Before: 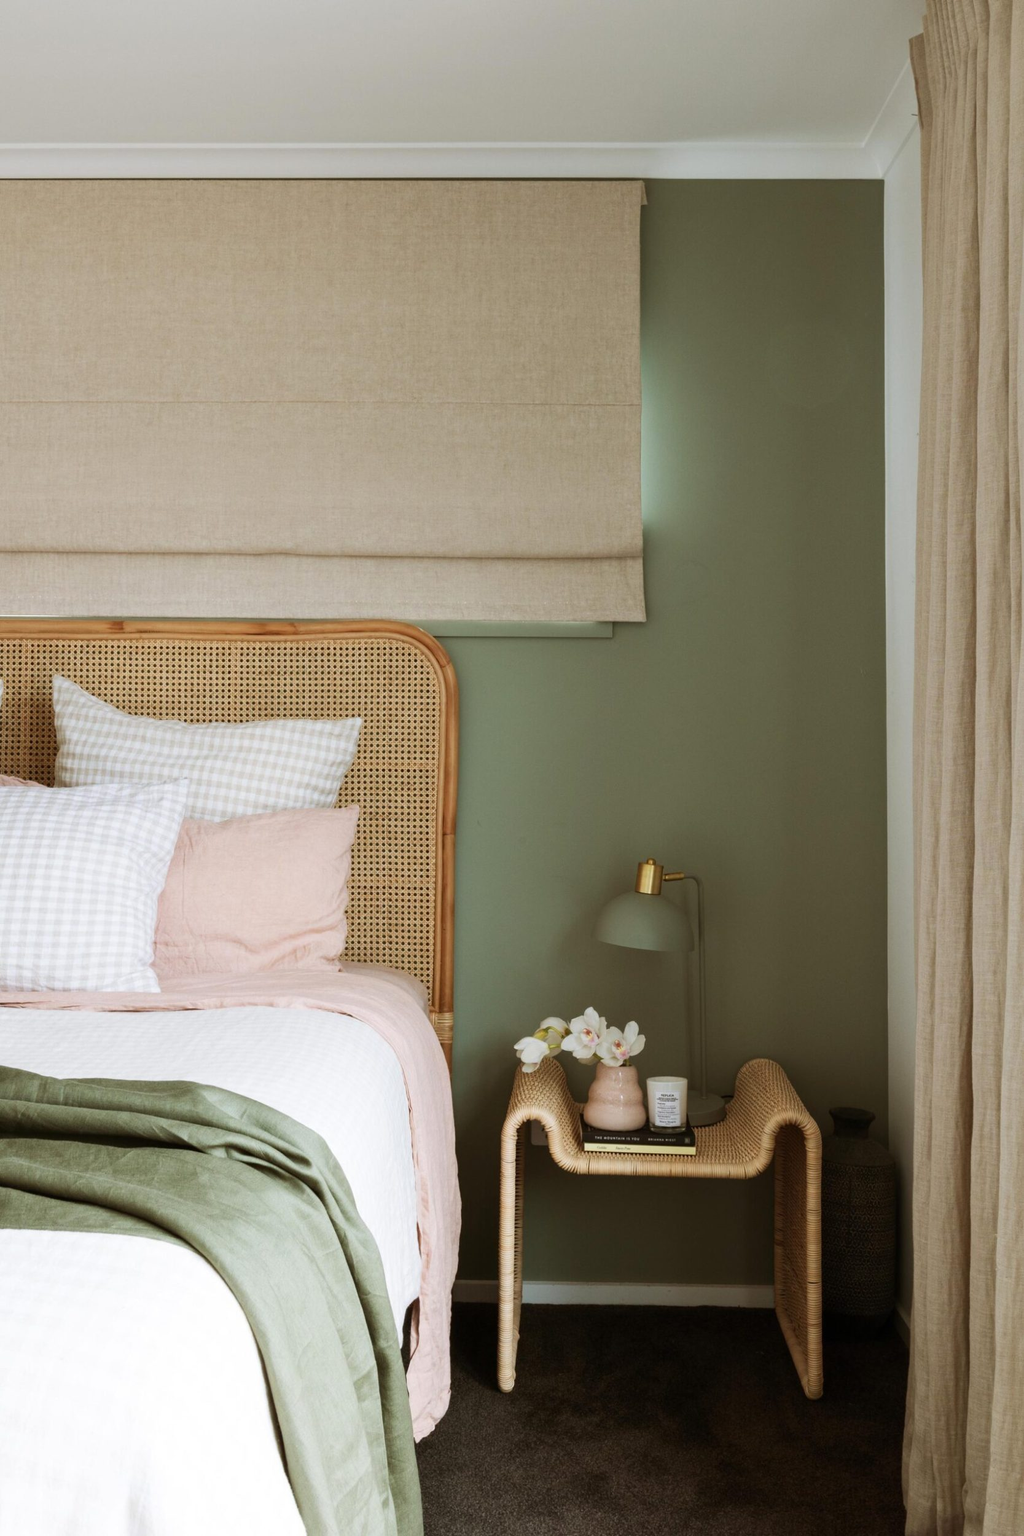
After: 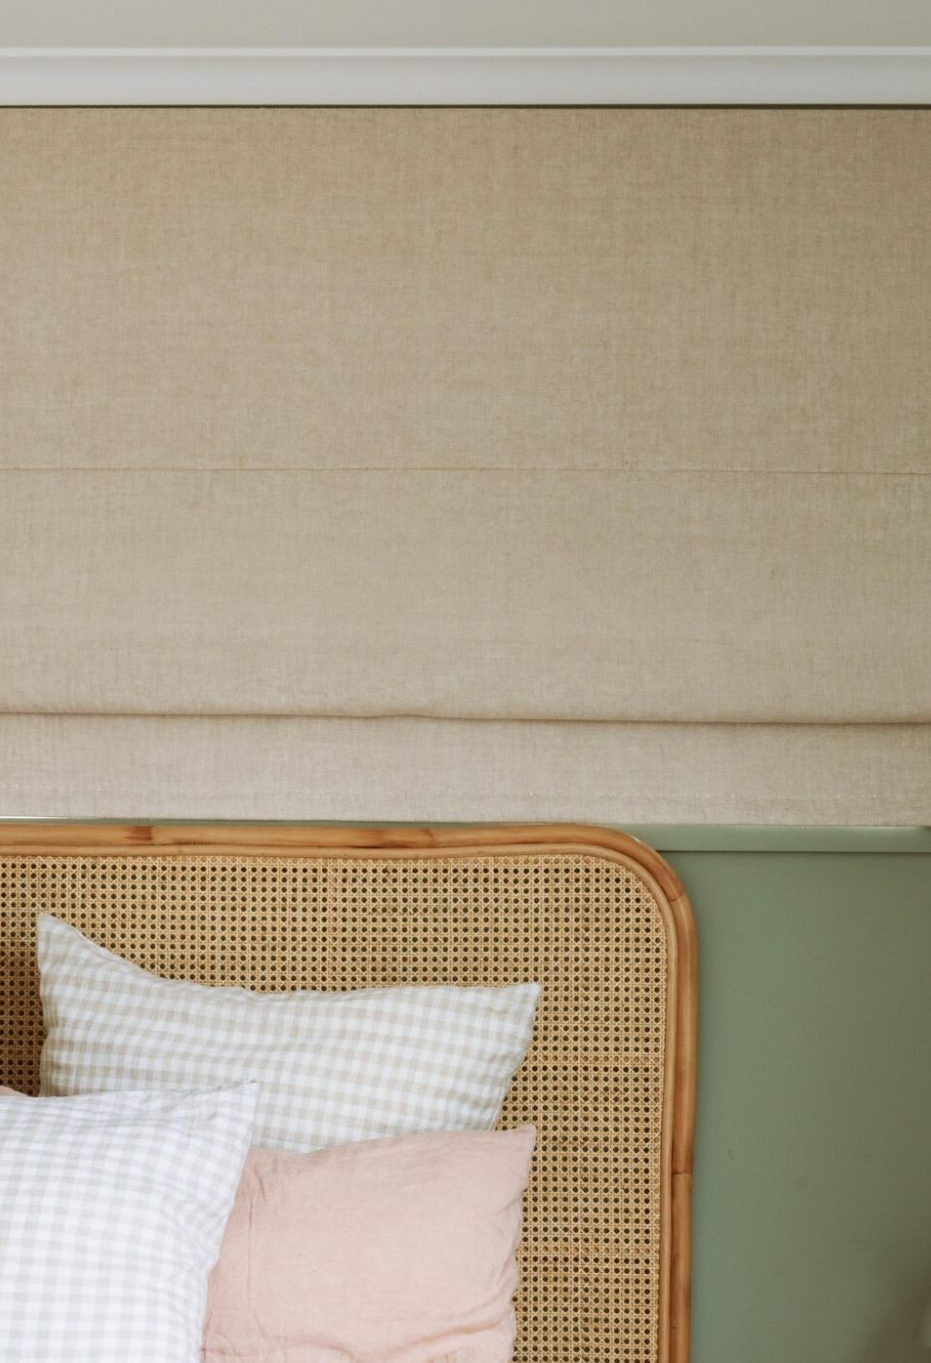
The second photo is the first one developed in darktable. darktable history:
crop and rotate: left 3.031%, top 7.402%, right 41.112%, bottom 38.052%
